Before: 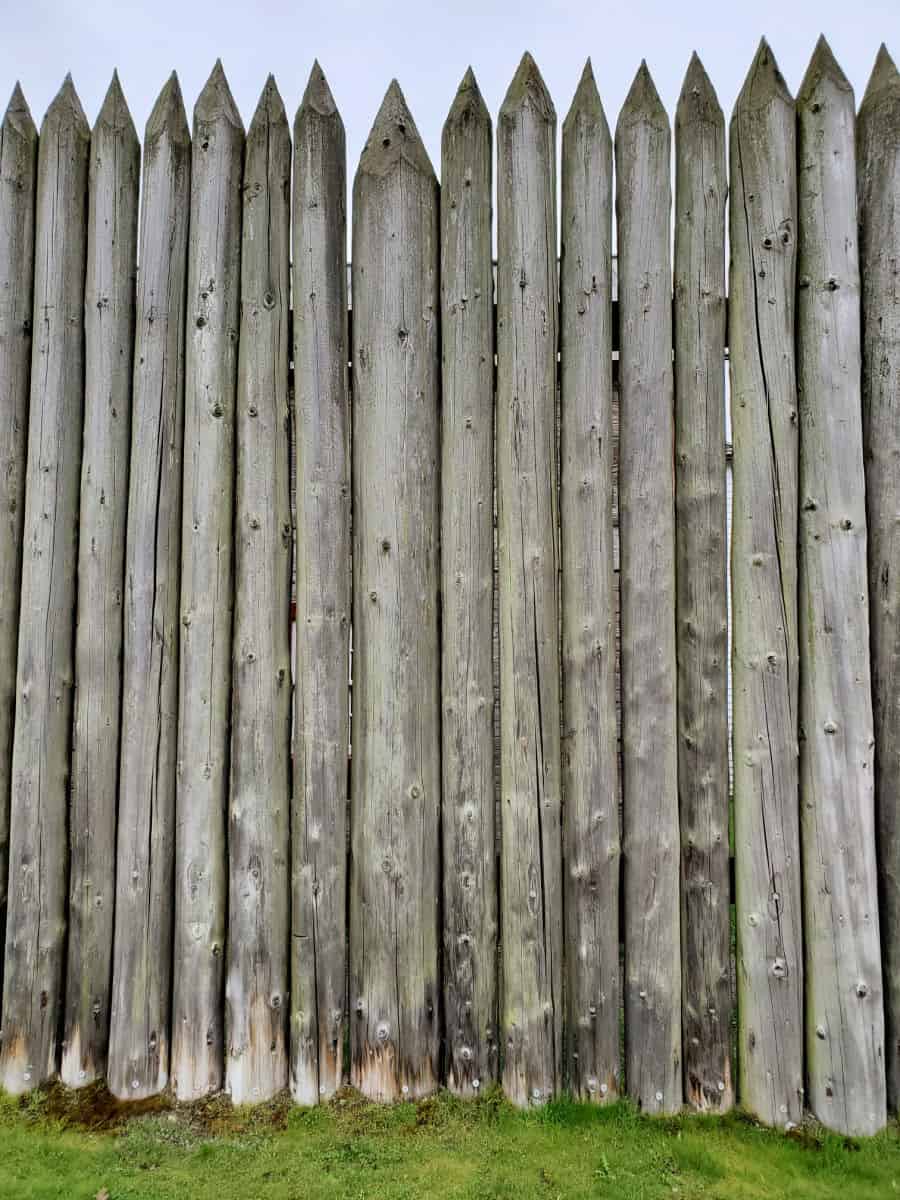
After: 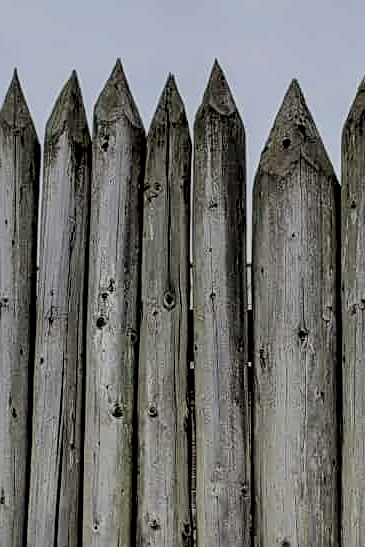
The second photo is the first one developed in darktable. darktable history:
local contrast: highlights 63%, detail 143%, midtone range 0.429
crop and rotate: left 11.17%, top 0.07%, right 48.164%, bottom 54.268%
filmic rgb: middle gray luminance 28.98%, black relative exposure -10.33 EV, white relative exposure 5.47 EV, target black luminance 0%, hardness 3.93, latitude 1.84%, contrast 1.131, highlights saturation mix 4.77%, shadows ↔ highlights balance 15.83%, add noise in highlights 0, color science v3 (2019), use custom middle-gray values true, contrast in highlights soft
sharpen: on, module defaults
